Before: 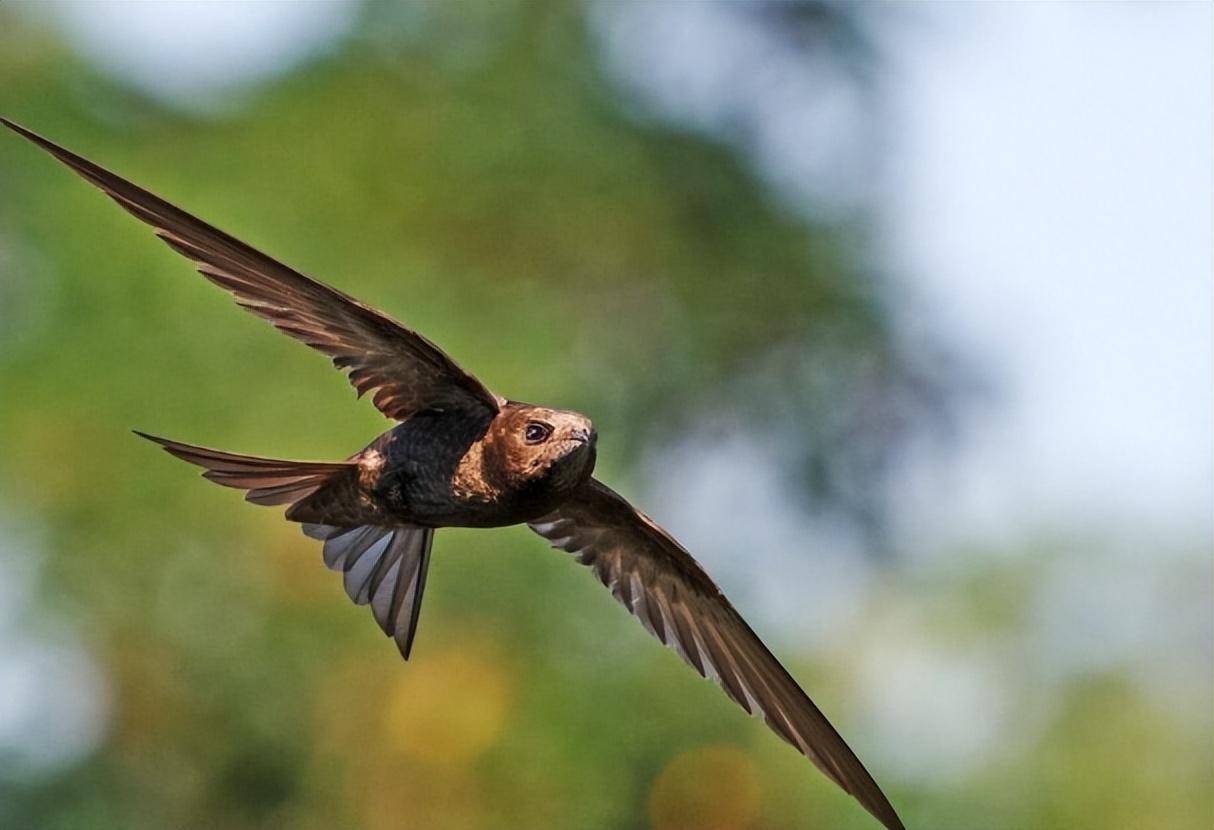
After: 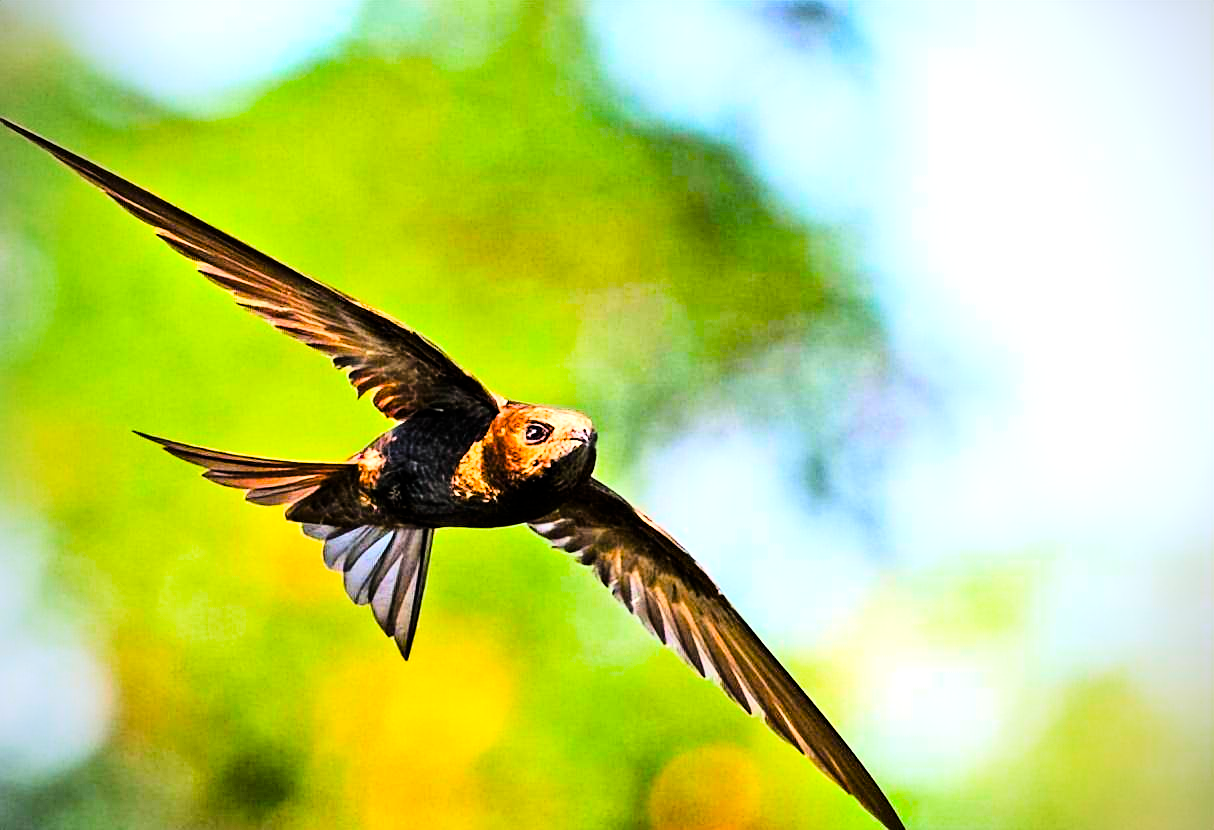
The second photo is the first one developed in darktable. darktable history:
color balance rgb: linear chroma grading › global chroma 9%, perceptual saturation grading › global saturation 36%, perceptual saturation grading › shadows 35%, perceptual brilliance grading › global brilliance 15%, perceptual brilliance grading › shadows -35%, global vibrance 15%
sharpen: amount 0.2
exposure: exposure 0.6 EV, compensate highlight preservation false
vignetting: on, module defaults
tone curve: curves: ch0 [(0, 0) (0.004, 0) (0.133, 0.071) (0.325, 0.456) (0.832, 0.957) (1, 1)], color space Lab, linked channels, preserve colors none
